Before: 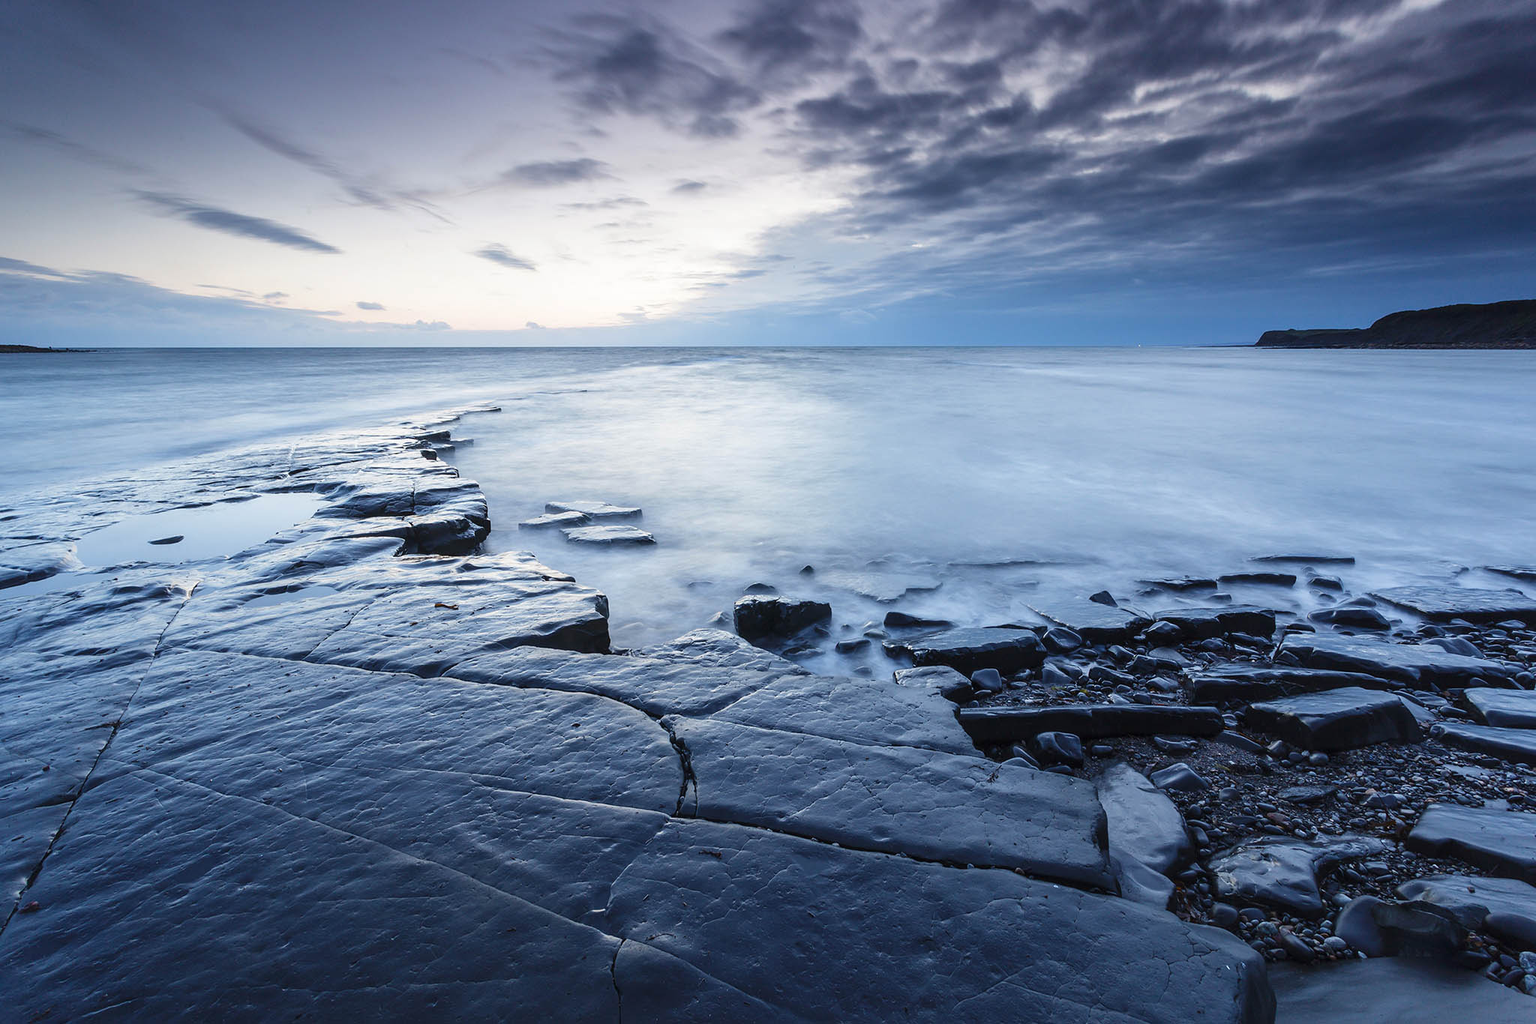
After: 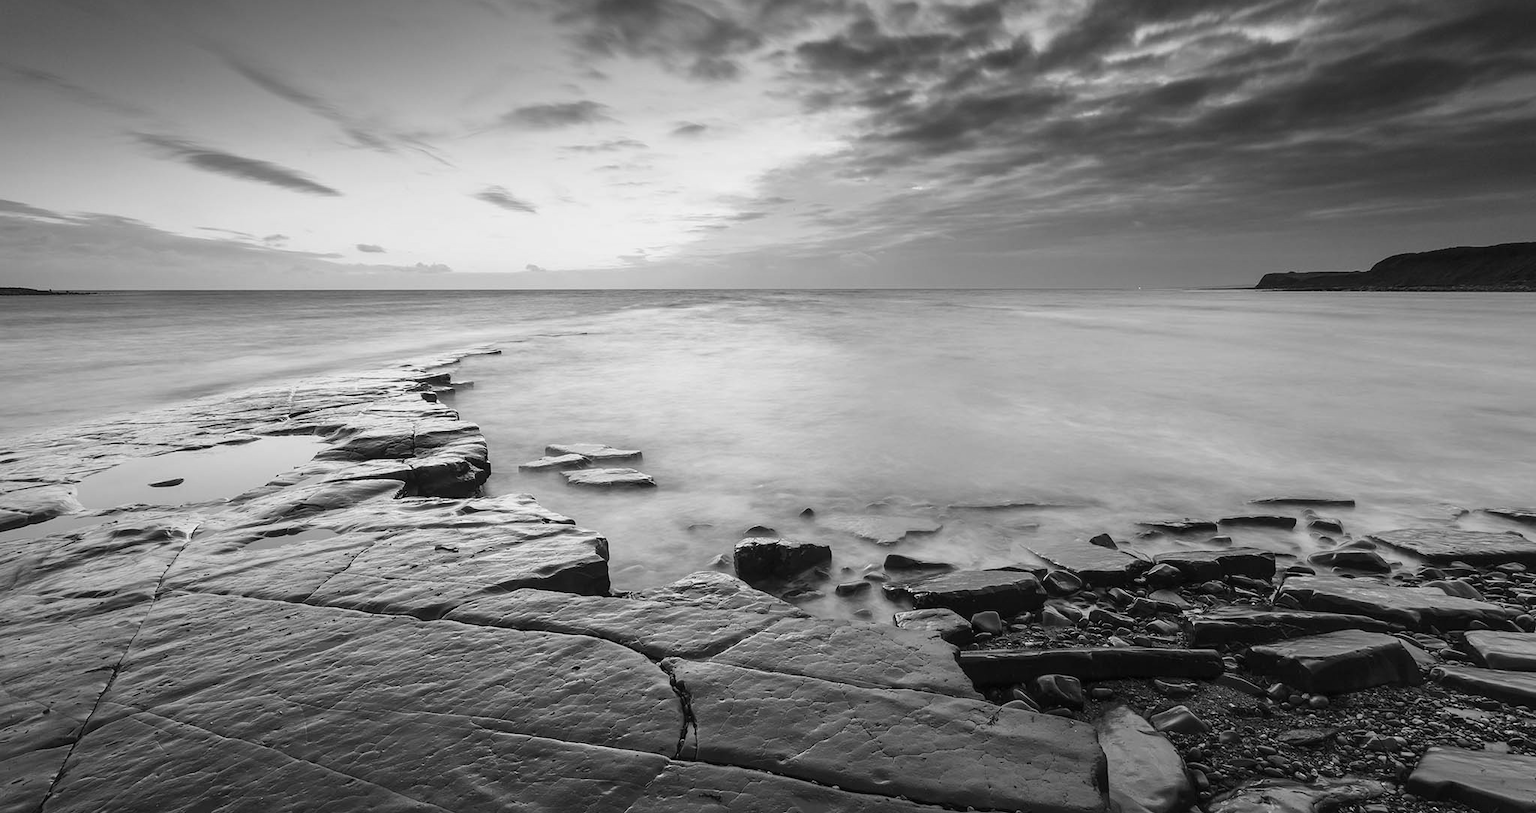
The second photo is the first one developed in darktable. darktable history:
white balance: red 1.123, blue 0.83
monochrome: a 14.95, b -89.96
crop and rotate: top 5.667%, bottom 14.937%
